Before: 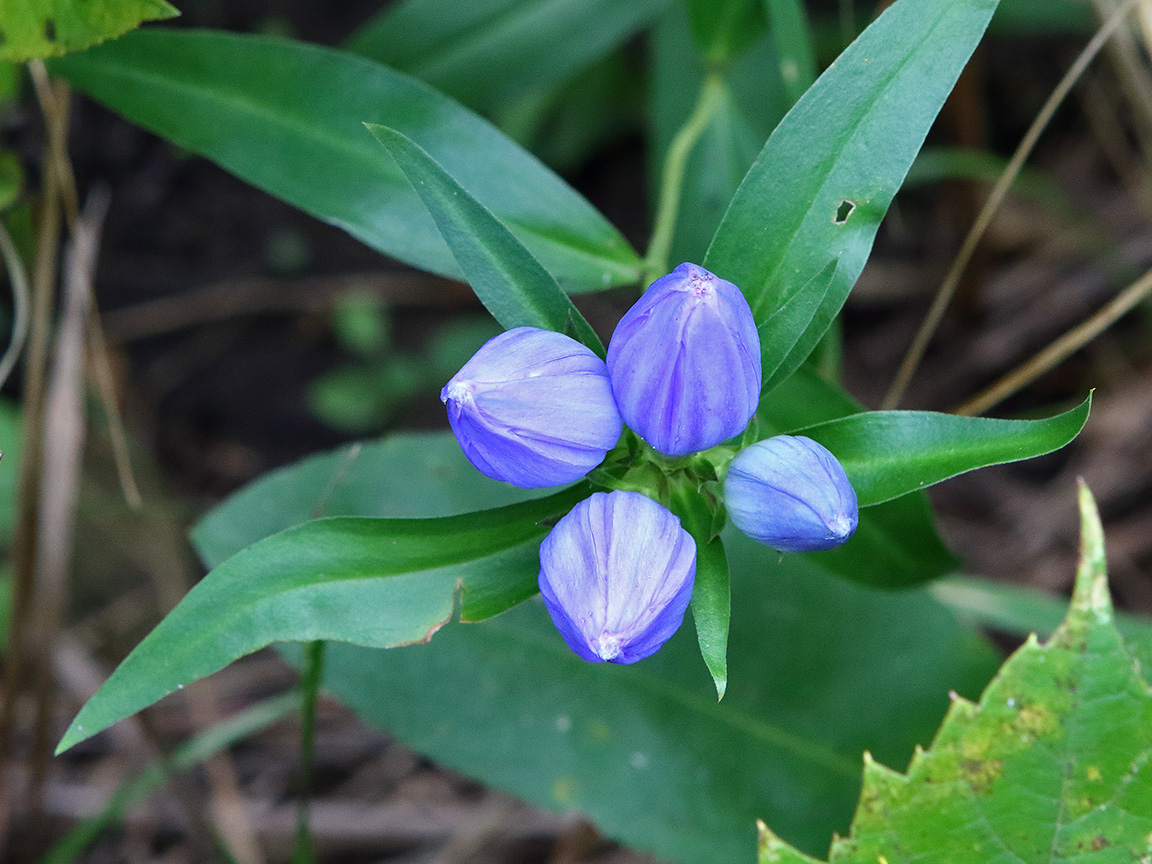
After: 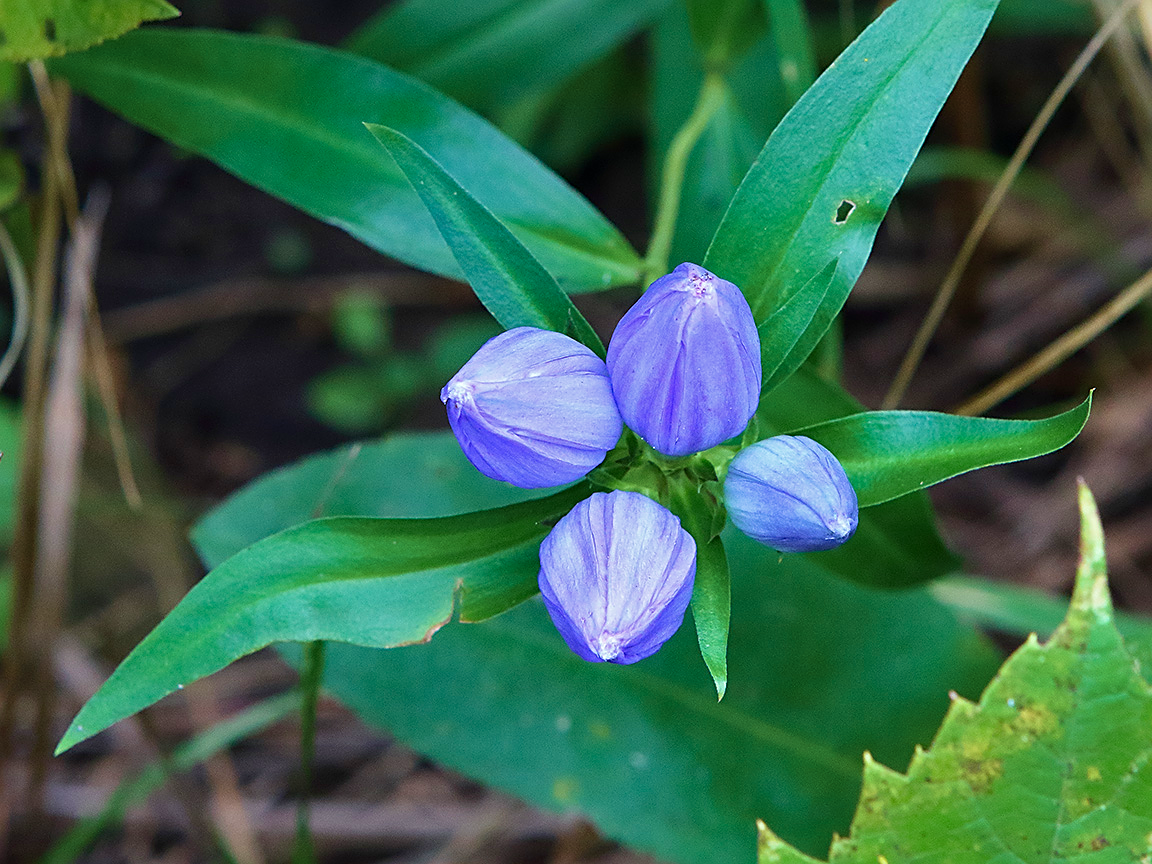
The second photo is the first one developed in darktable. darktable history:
sharpen: on, module defaults
velvia: strength 45%
exposure: exposure -0.04 EV, compensate highlight preservation false
